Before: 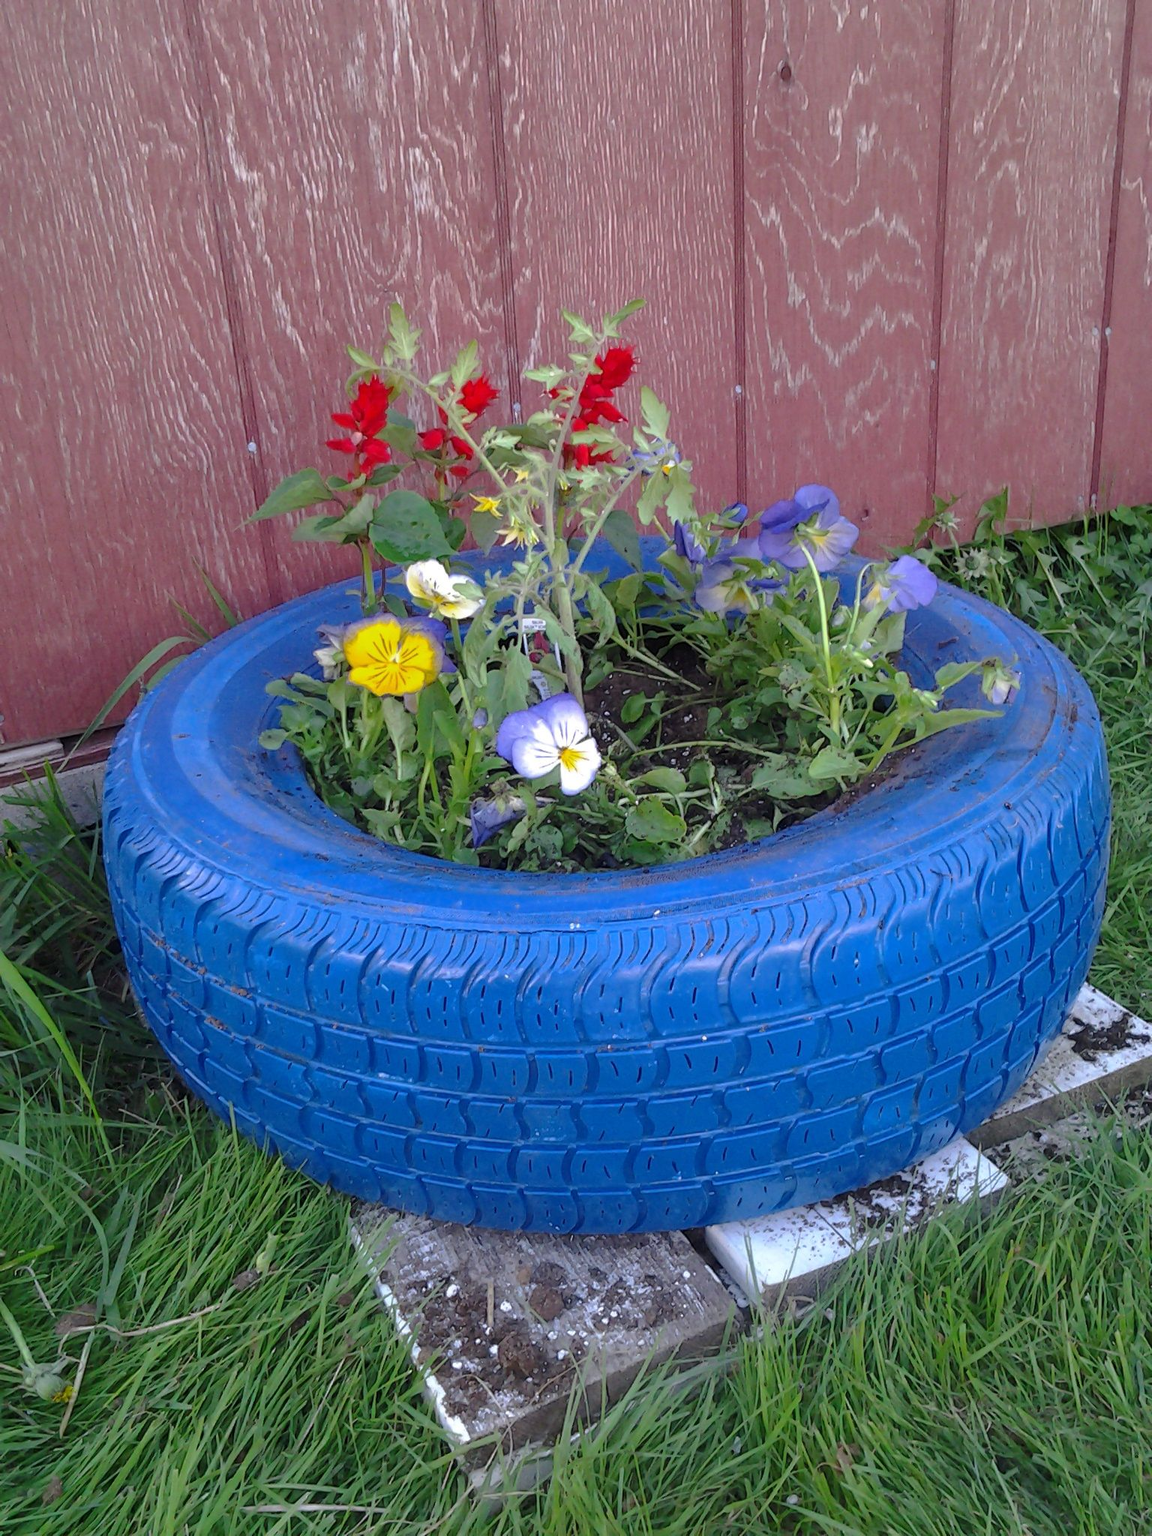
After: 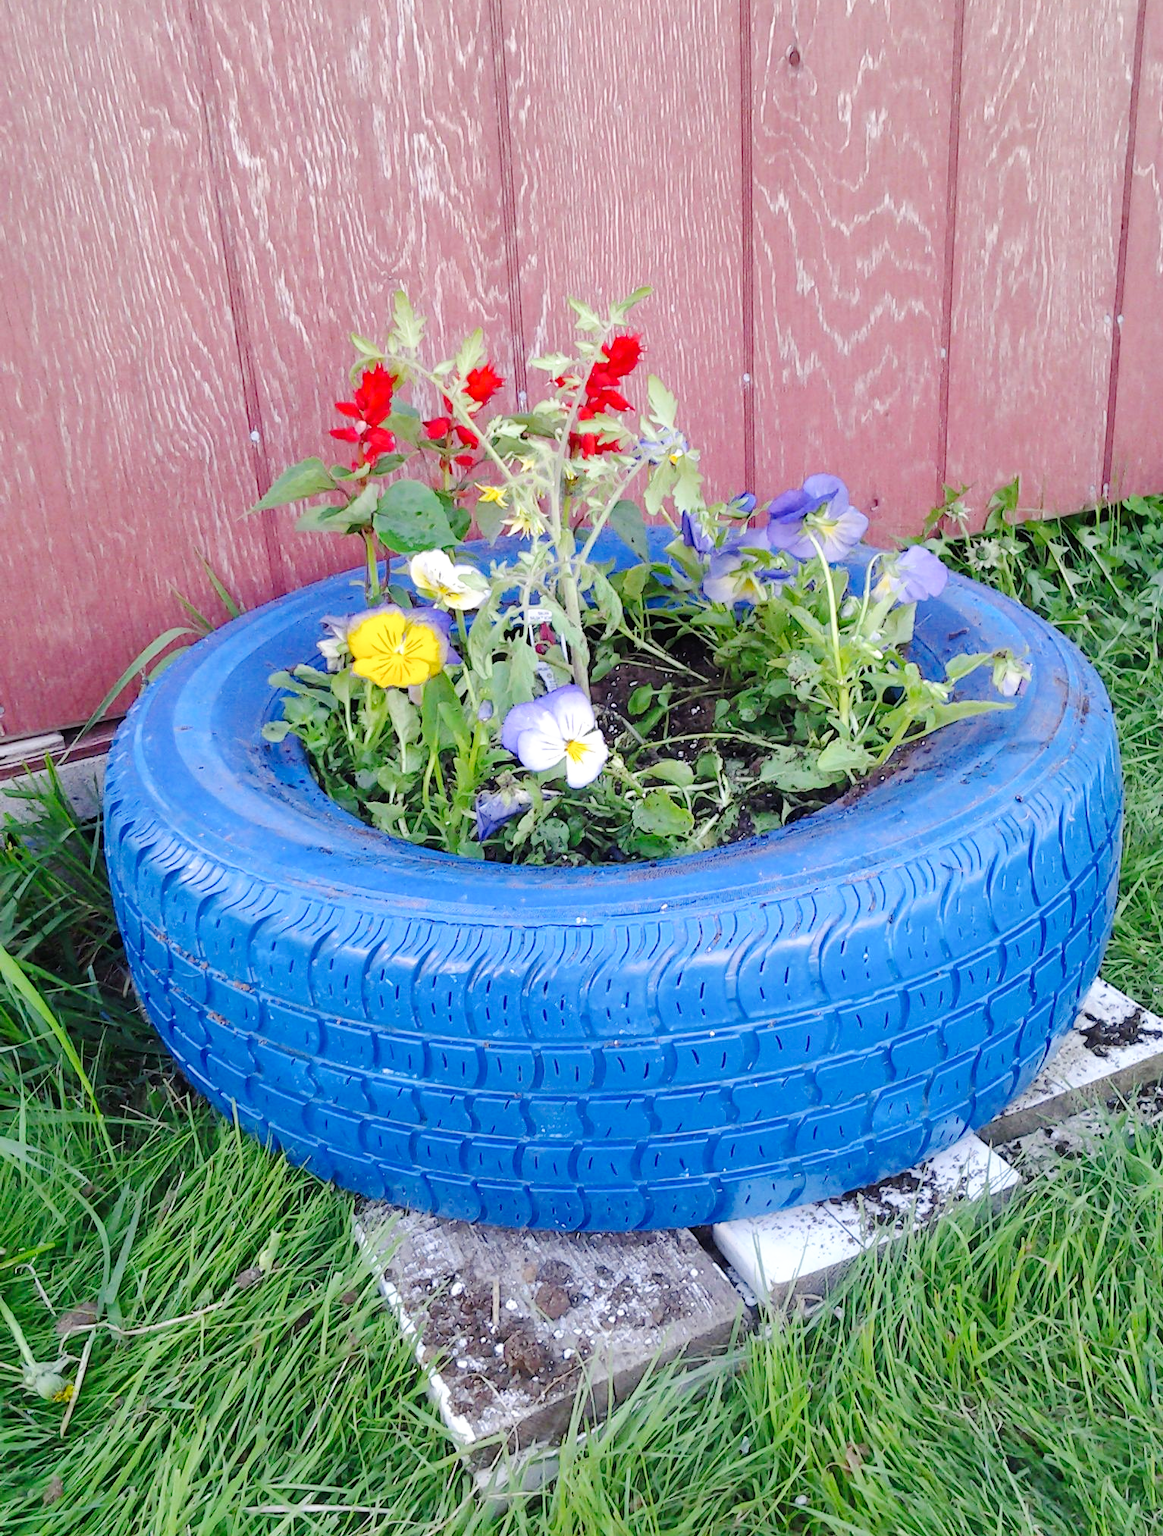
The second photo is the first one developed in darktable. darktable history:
crop: top 1.049%, right 0.001%
base curve: curves: ch0 [(0, 0) (0.008, 0.007) (0.022, 0.029) (0.048, 0.089) (0.092, 0.197) (0.191, 0.399) (0.275, 0.534) (0.357, 0.65) (0.477, 0.78) (0.542, 0.833) (0.799, 0.973) (1, 1)], preserve colors none
